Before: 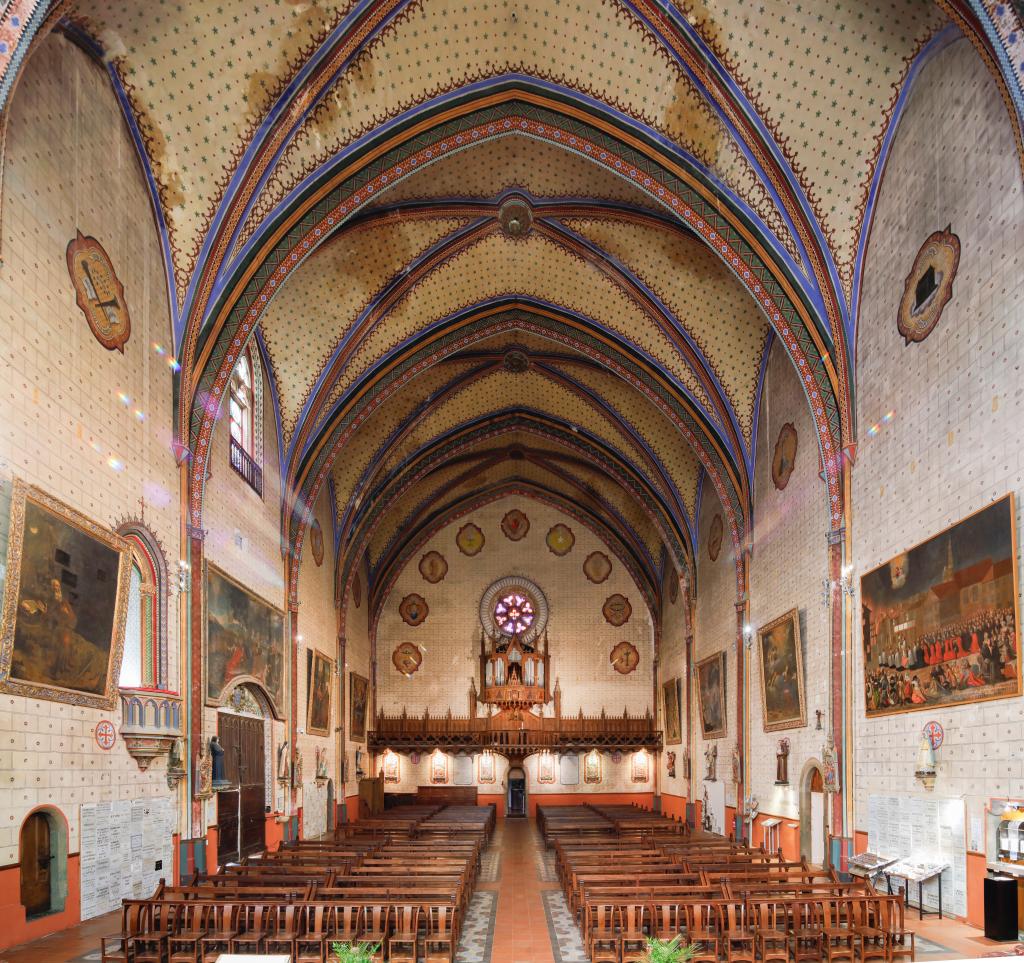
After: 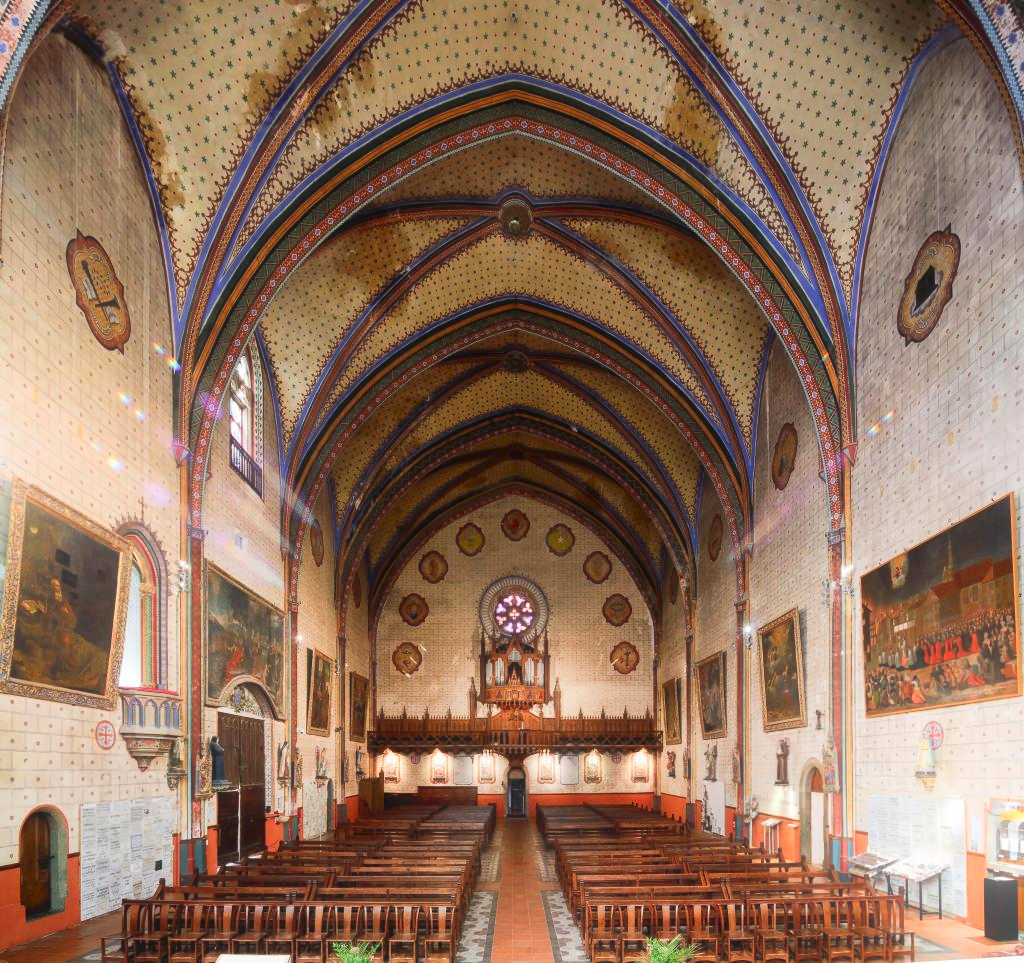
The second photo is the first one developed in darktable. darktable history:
haze removal: strength -0.1, adaptive false
tone equalizer: on, module defaults
bloom: size 16%, threshold 98%, strength 20%
contrast brightness saturation: contrast 0.13, brightness -0.05, saturation 0.16
